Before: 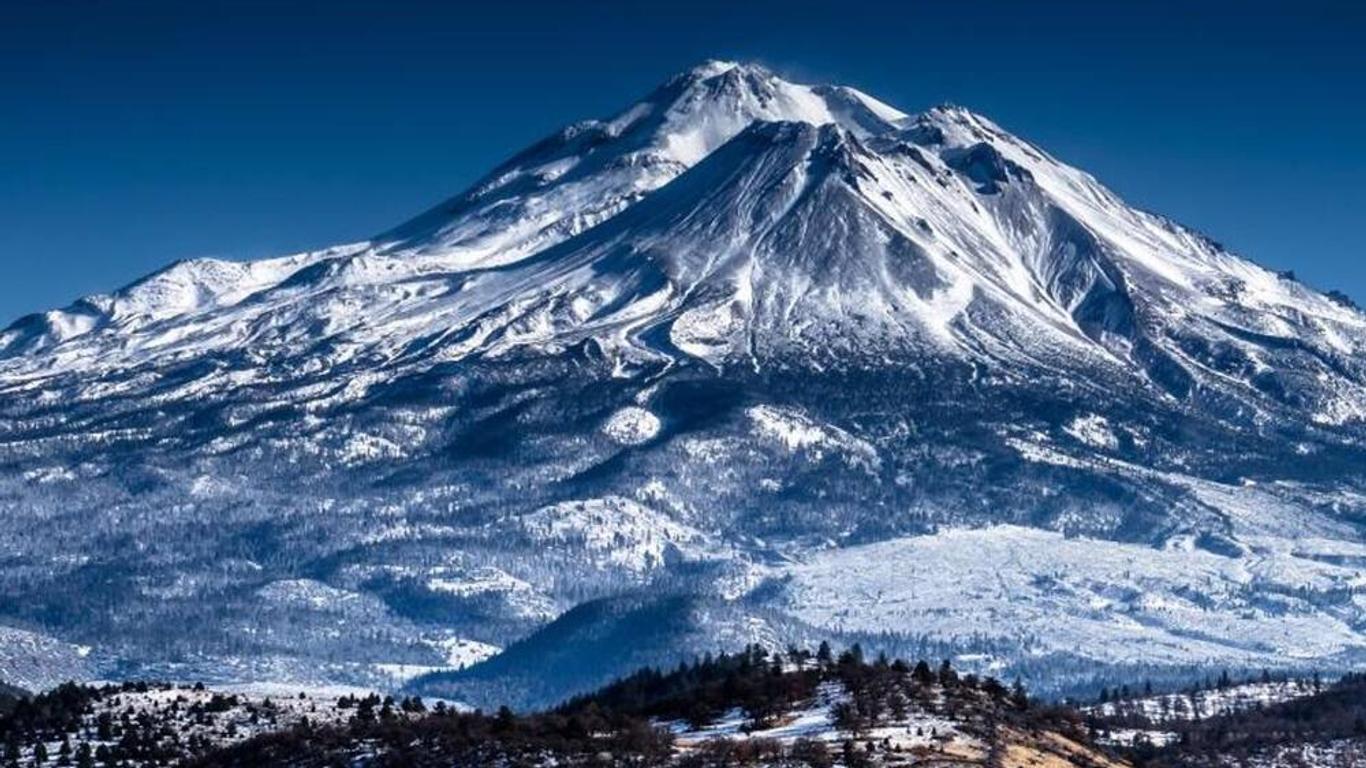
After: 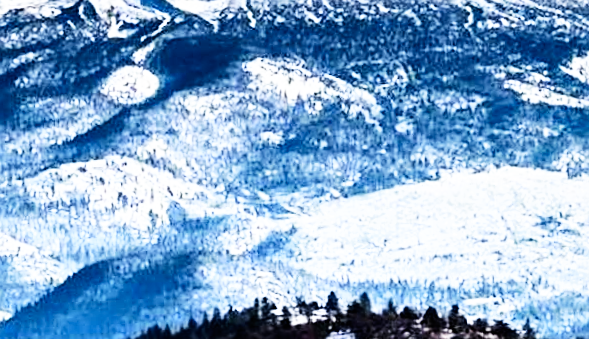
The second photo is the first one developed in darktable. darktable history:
crop: left 37.221%, top 45.169%, right 20.63%, bottom 13.777%
base curve: curves: ch0 [(0, 0) (0.007, 0.004) (0.027, 0.03) (0.046, 0.07) (0.207, 0.54) (0.442, 0.872) (0.673, 0.972) (1, 1)], preserve colors none
sharpen: on, module defaults
color zones: curves: ch0 [(0, 0.466) (0.128, 0.466) (0.25, 0.5) (0.375, 0.456) (0.5, 0.5) (0.625, 0.5) (0.737, 0.652) (0.875, 0.5)]; ch1 [(0, 0.603) (0.125, 0.618) (0.261, 0.348) (0.372, 0.353) (0.497, 0.363) (0.611, 0.45) (0.731, 0.427) (0.875, 0.518) (0.998, 0.652)]; ch2 [(0, 0.559) (0.125, 0.451) (0.253, 0.564) (0.37, 0.578) (0.5, 0.466) (0.625, 0.471) (0.731, 0.471) (0.88, 0.485)]
contrast brightness saturation: saturation -0.05
rotate and perspective: rotation -2.56°, automatic cropping off
shadows and highlights: low approximation 0.01, soften with gaussian
